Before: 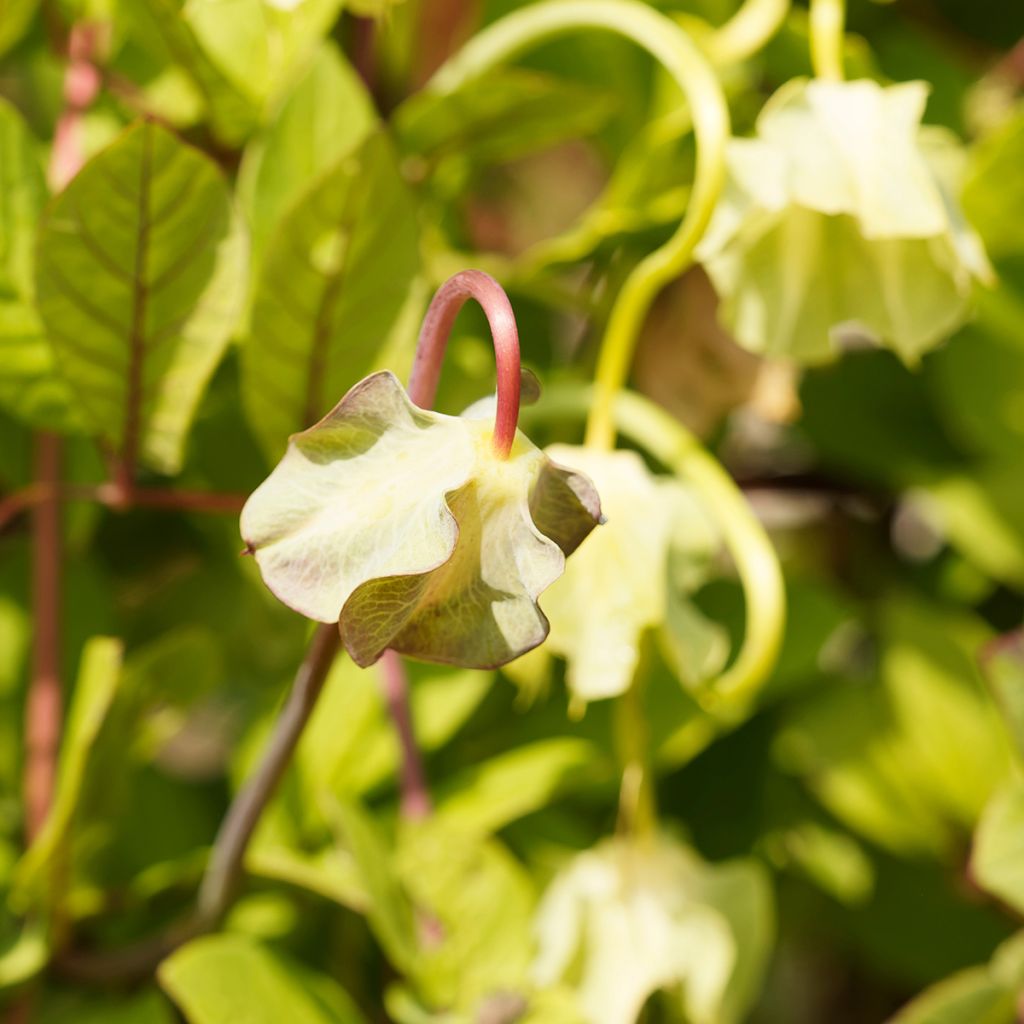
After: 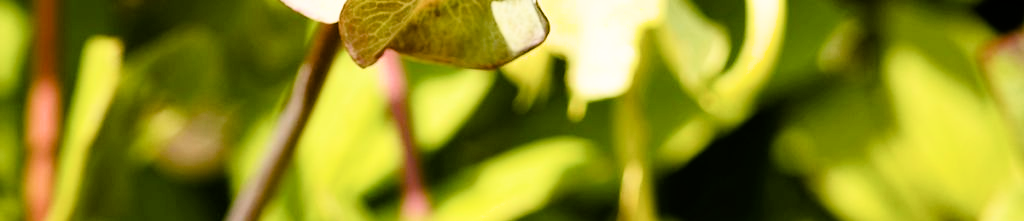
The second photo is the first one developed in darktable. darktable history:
crop and rotate: top 58.678%, bottom 19.709%
filmic rgb: black relative exposure -5.41 EV, white relative exposure 2.87 EV, threshold 3.05 EV, dynamic range scaling -37.17%, hardness 3.98, contrast 1.59, highlights saturation mix -1.03%, enable highlight reconstruction true
color balance rgb: perceptual saturation grading › global saturation 40.145%, perceptual saturation grading › highlights -50.296%, perceptual saturation grading › shadows 30.421%, perceptual brilliance grading › global brilliance 10.706%
